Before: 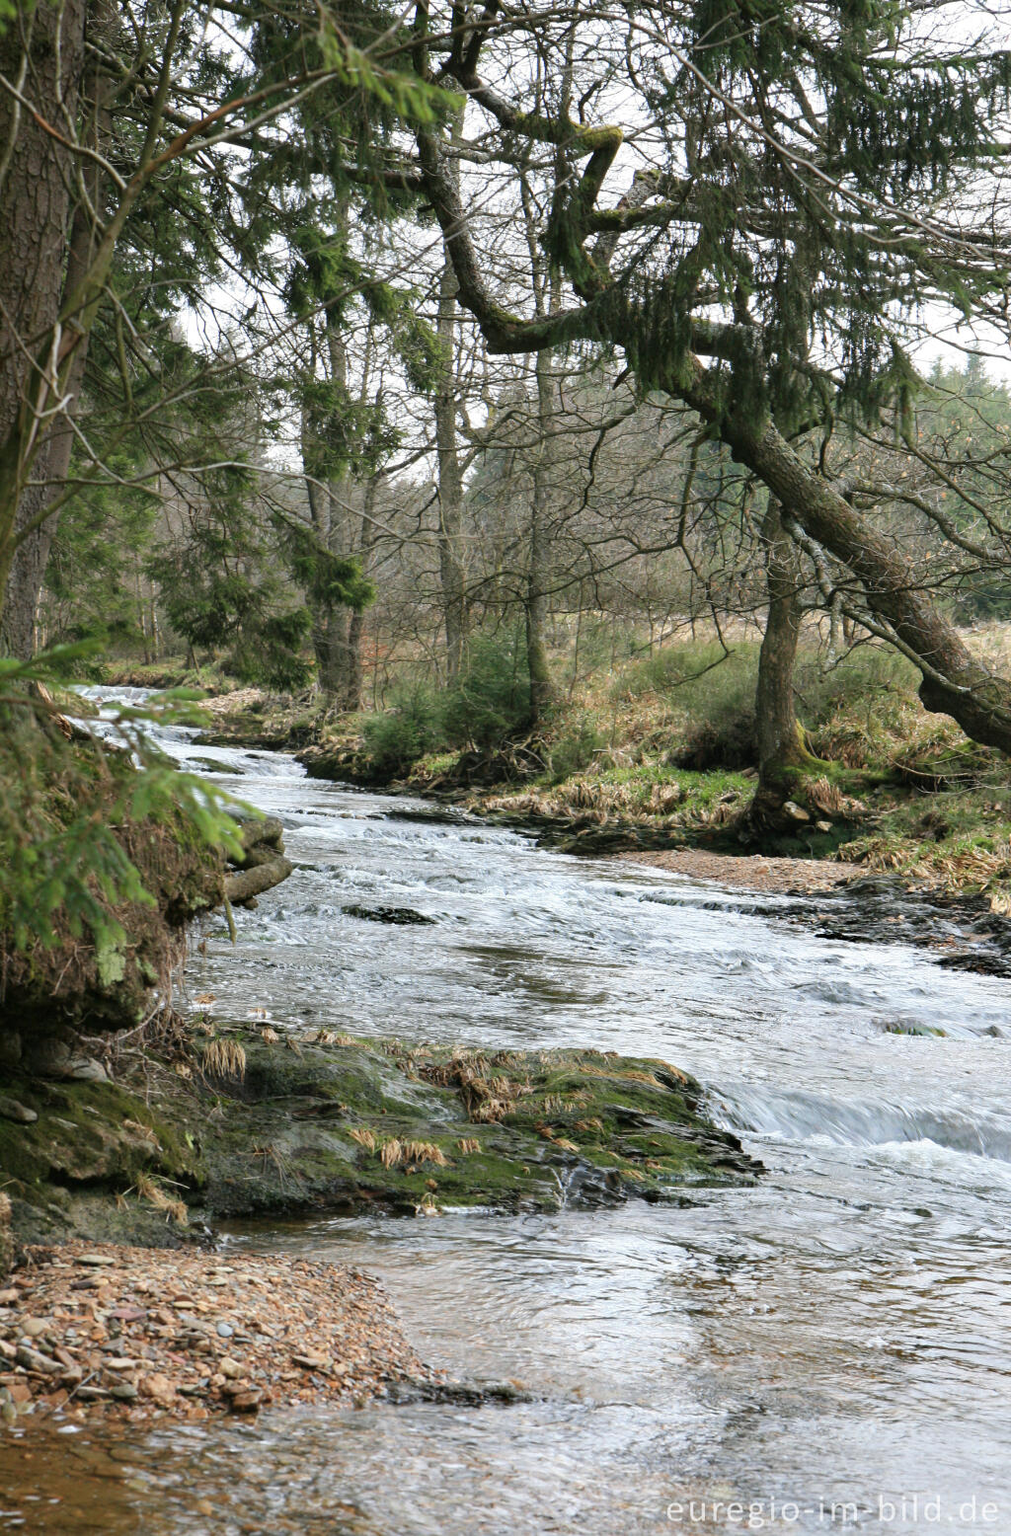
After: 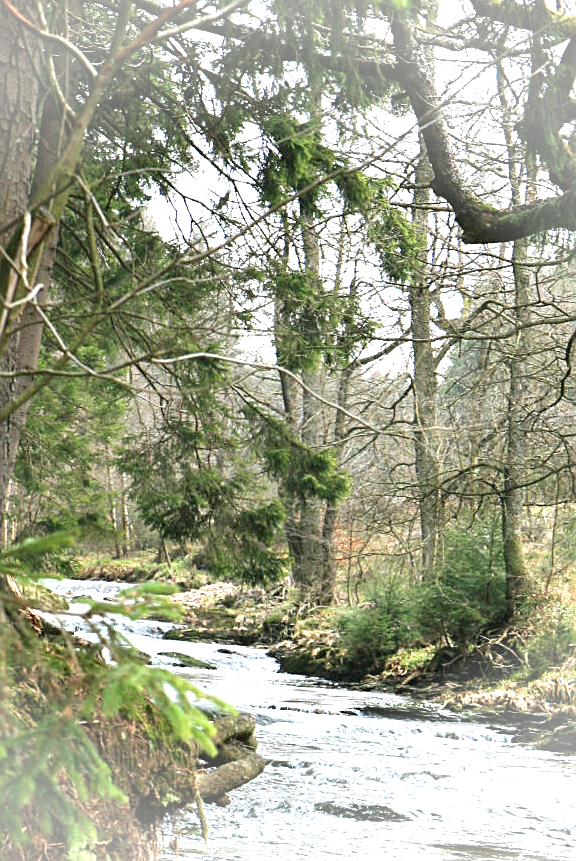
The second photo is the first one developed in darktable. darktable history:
exposure: black level correction 0, exposure 1.098 EV, compensate exposure bias true, compensate highlight preservation false
sharpen: amount 0.496
crop and rotate: left 3.033%, top 7.453%, right 40.696%, bottom 37.185%
vignetting: fall-off start 90.06%, fall-off radius 38.78%, brightness 0.305, saturation 0.001, center (-0.149, 0.018), width/height ratio 1.22, shape 1.29
